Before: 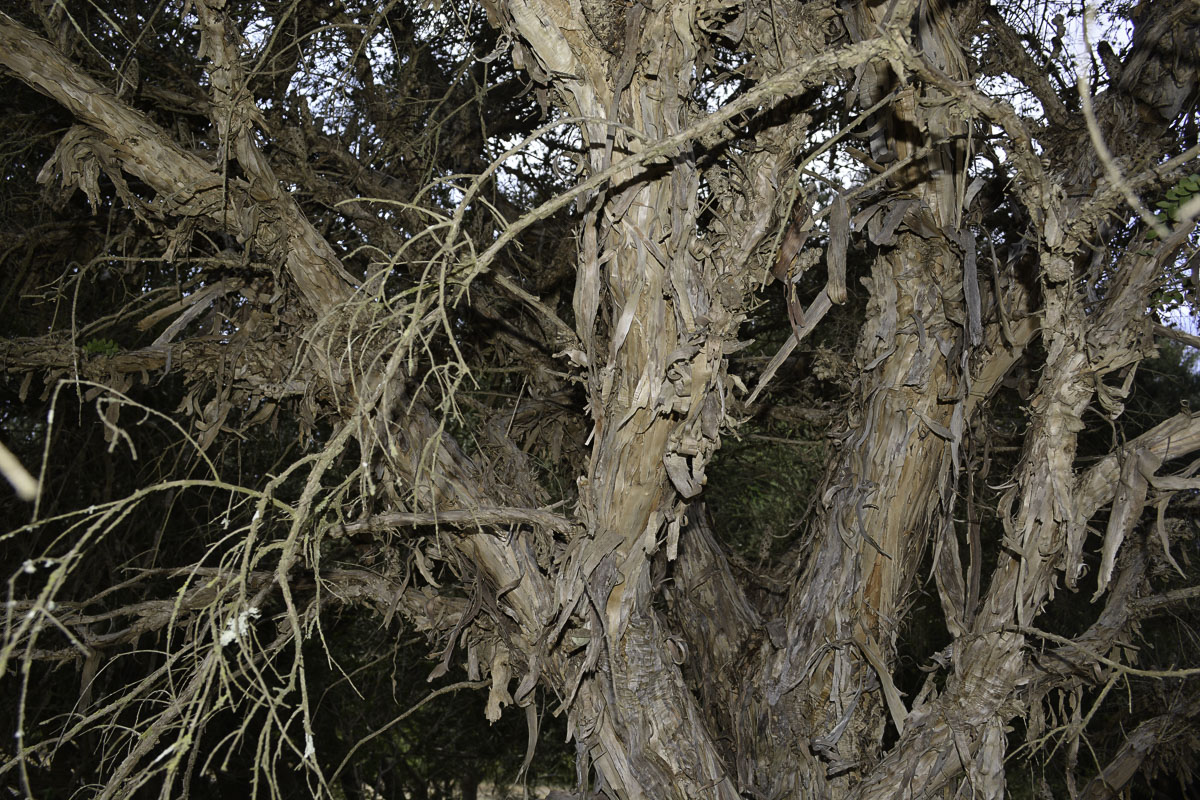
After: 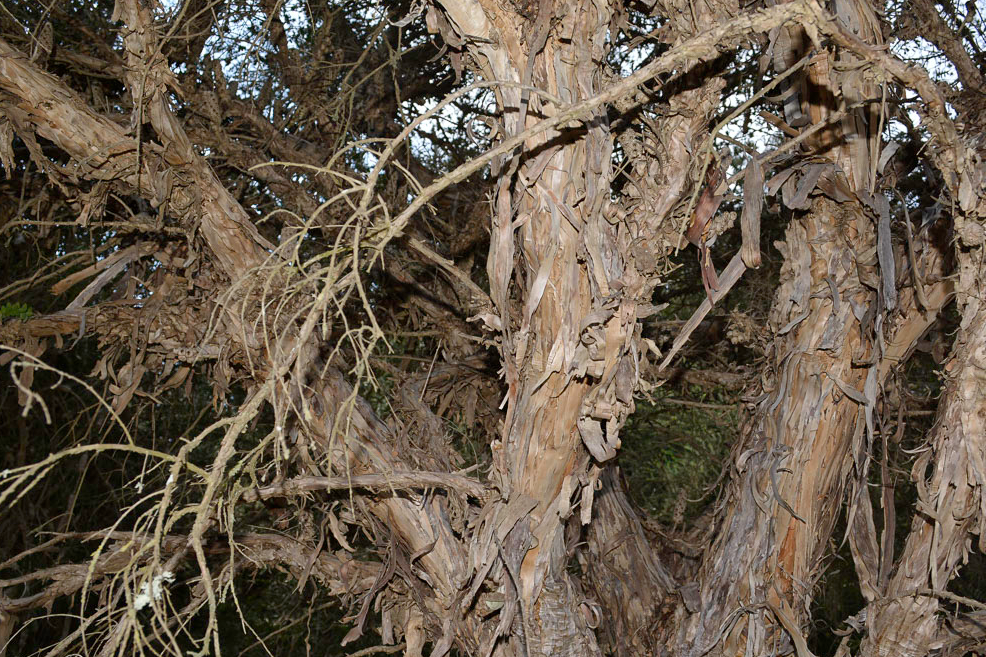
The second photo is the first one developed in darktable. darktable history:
crop and rotate: left 7.196%, top 4.574%, right 10.605%, bottom 13.178%
shadows and highlights: shadows -21.3, highlights 100, soften with gaussian
